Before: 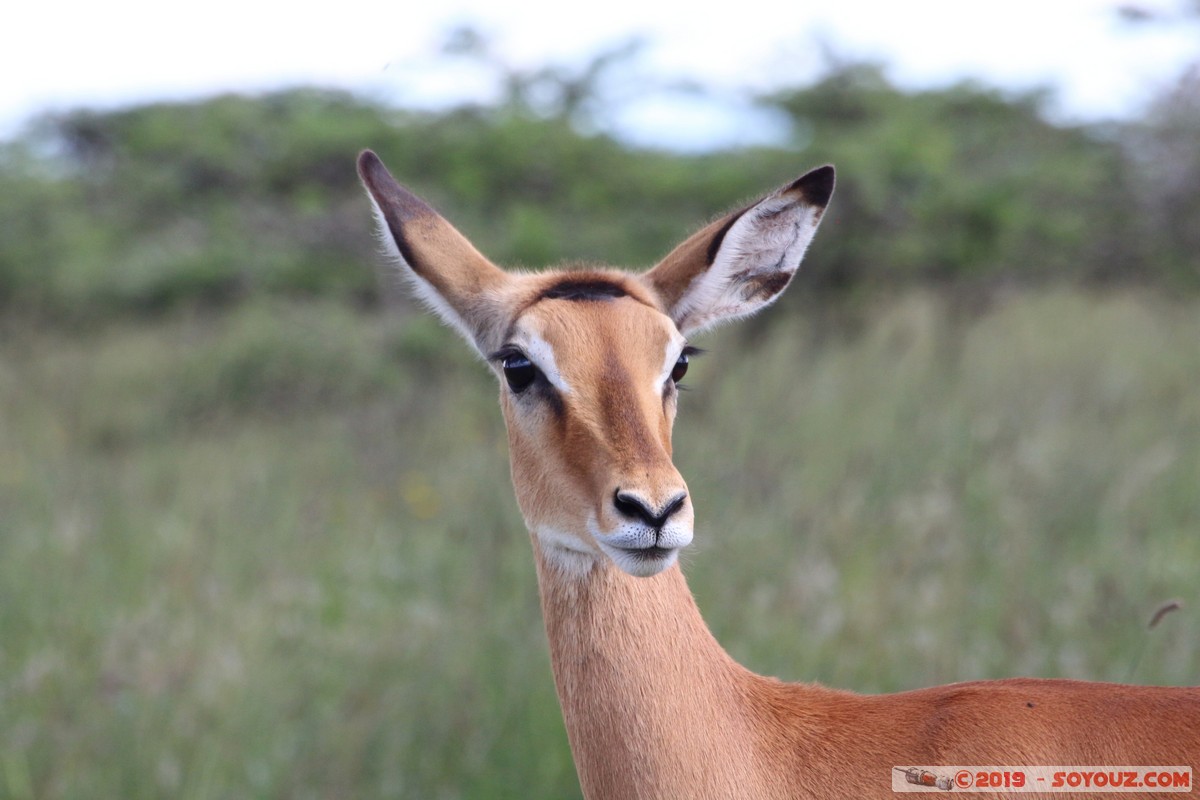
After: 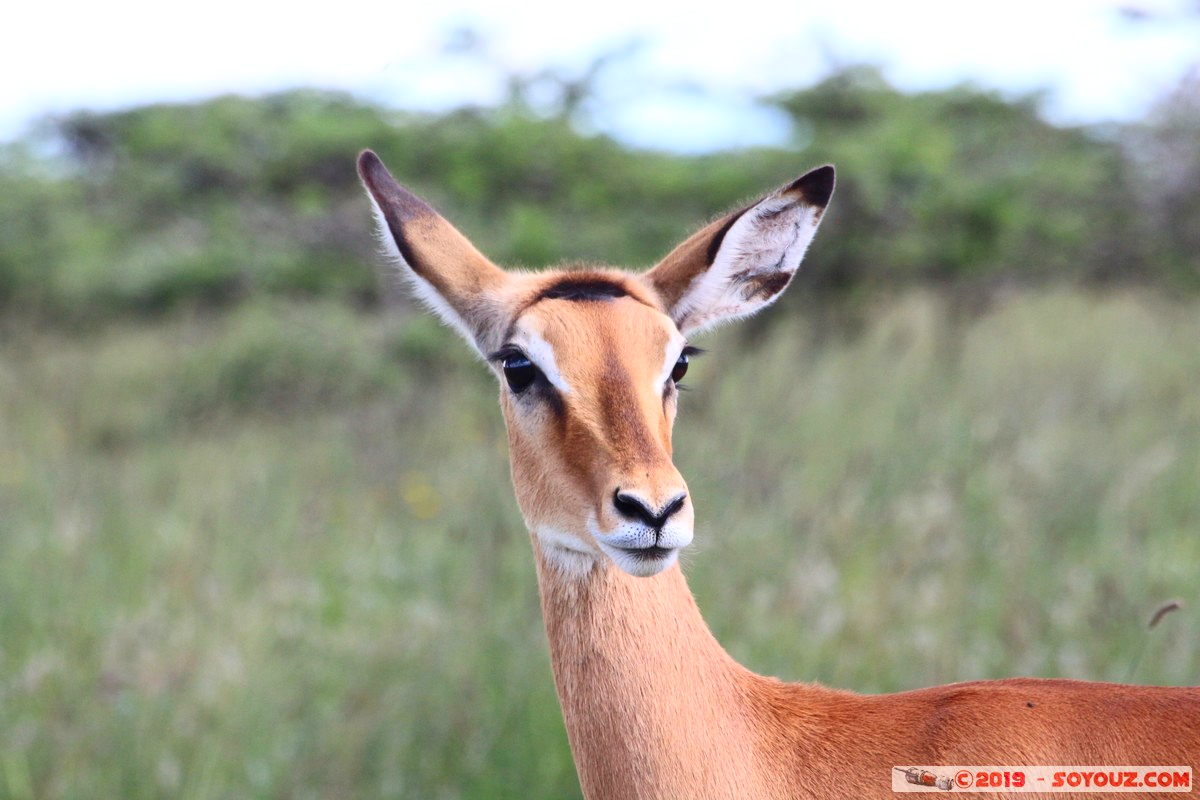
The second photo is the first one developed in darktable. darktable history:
contrast brightness saturation: contrast 0.229, brightness 0.108, saturation 0.294
